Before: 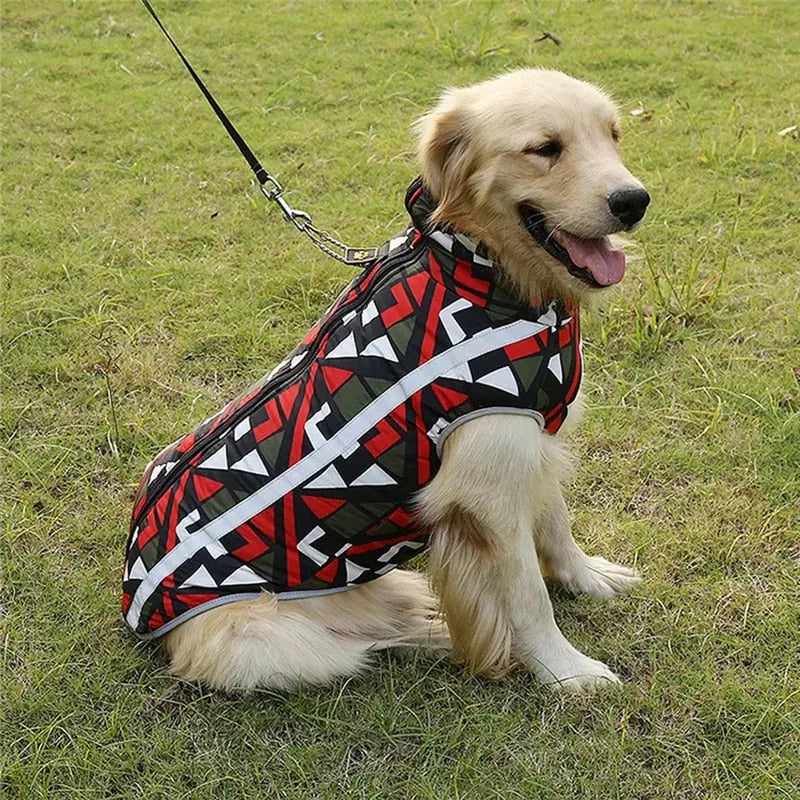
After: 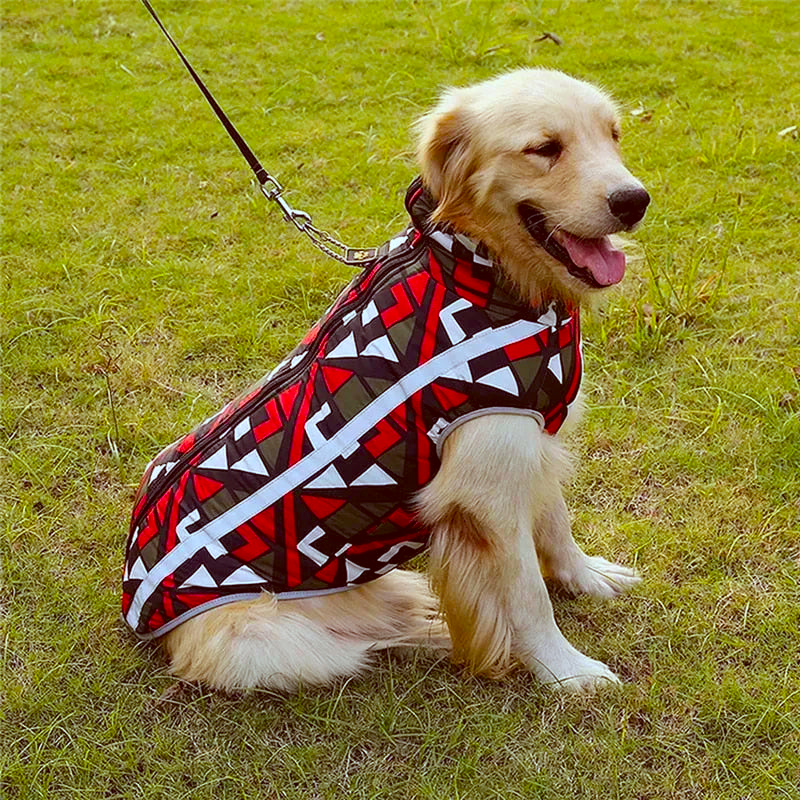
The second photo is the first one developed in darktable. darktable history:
color correction: highlights a* -7.23, highlights b* -0.161, shadows a* 20.08, shadows b* 11.73
color balance rgb: linear chroma grading › global chroma 15%, perceptual saturation grading › global saturation 30%
color calibration: illuminant as shot in camera, x 0.358, y 0.373, temperature 4628.91 K
